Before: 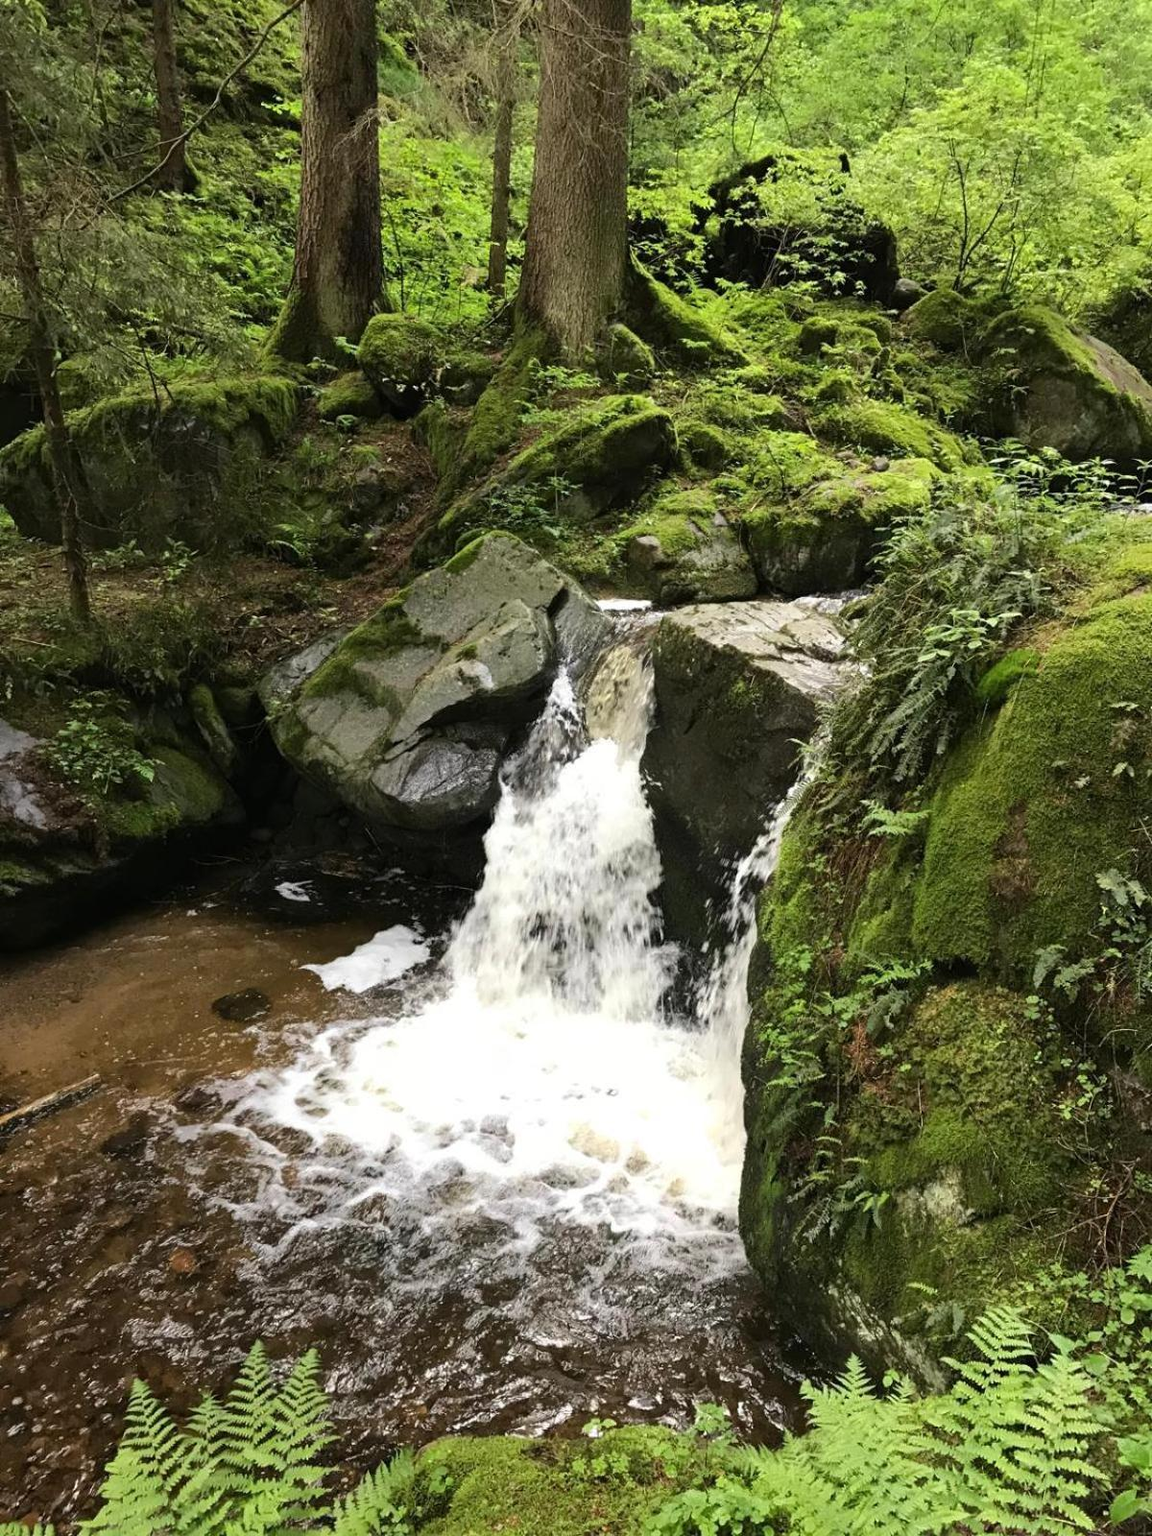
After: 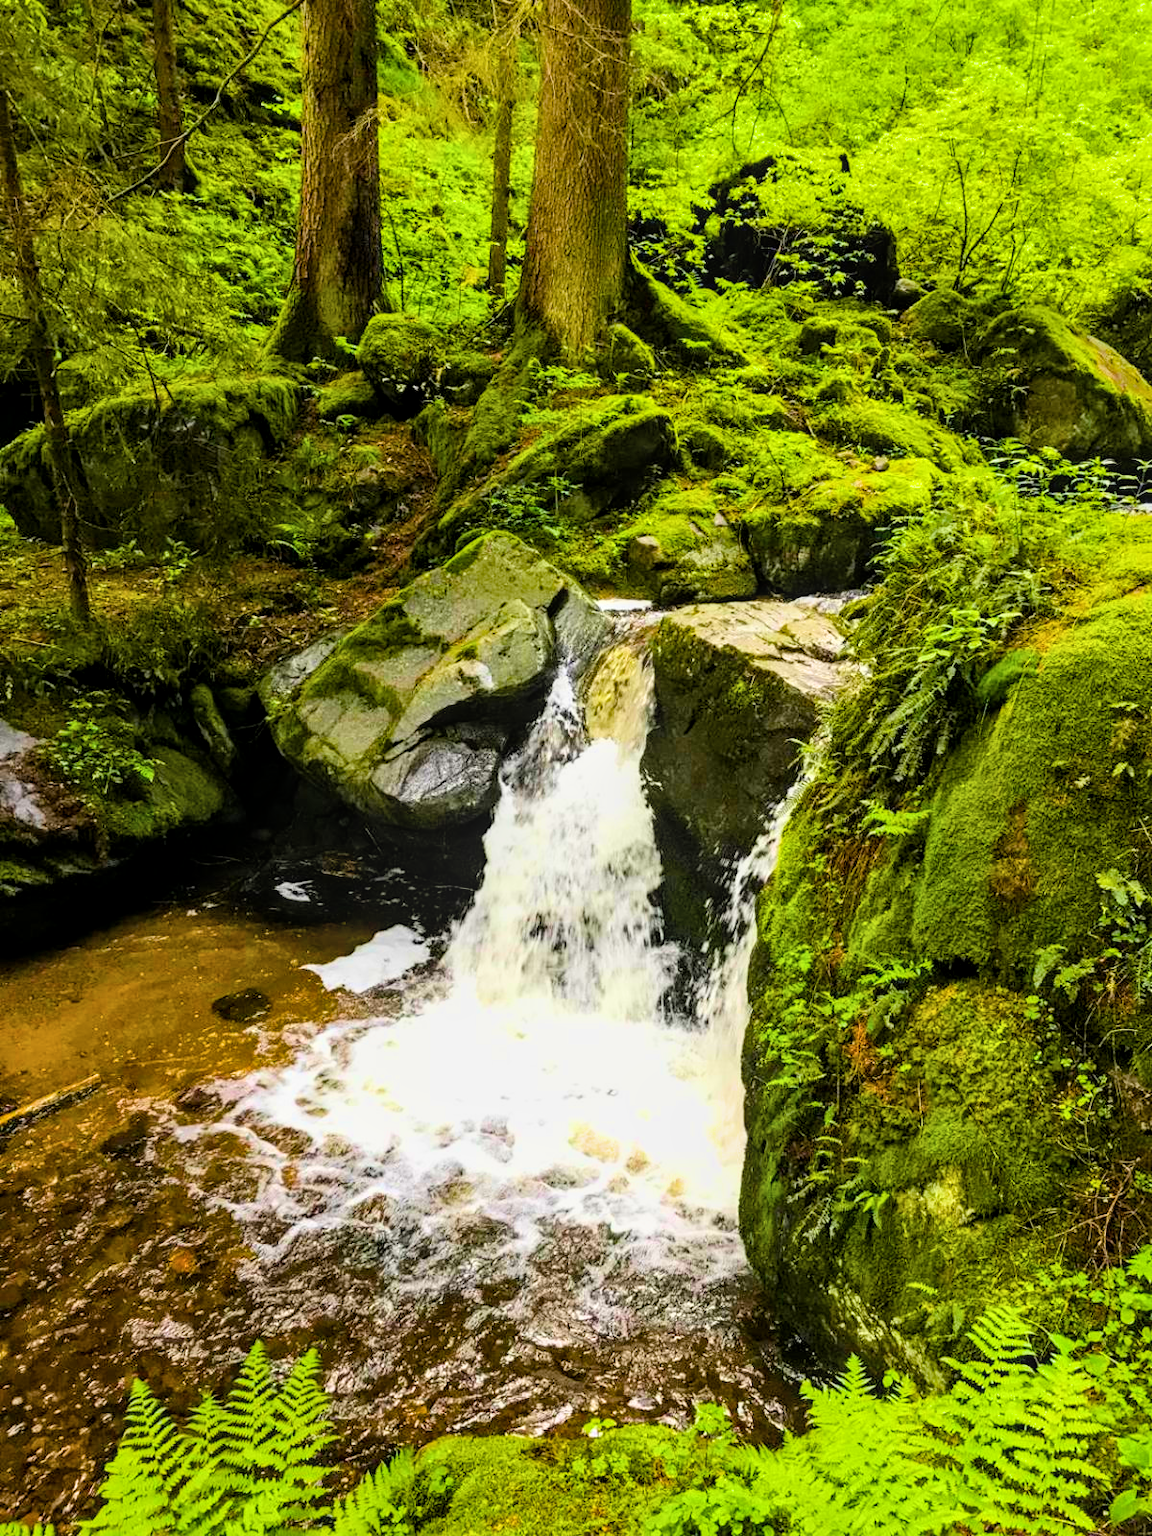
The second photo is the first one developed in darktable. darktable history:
filmic rgb: black relative exposure -7.65 EV, white relative exposure 4.56 EV, hardness 3.61, color science v6 (2022)
local contrast: on, module defaults
tone equalizer: on, module defaults
color balance rgb: linear chroma grading › global chroma 25%, perceptual saturation grading › global saturation 40%, perceptual brilliance grading › global brilliance 30%, global vibrance 40%
